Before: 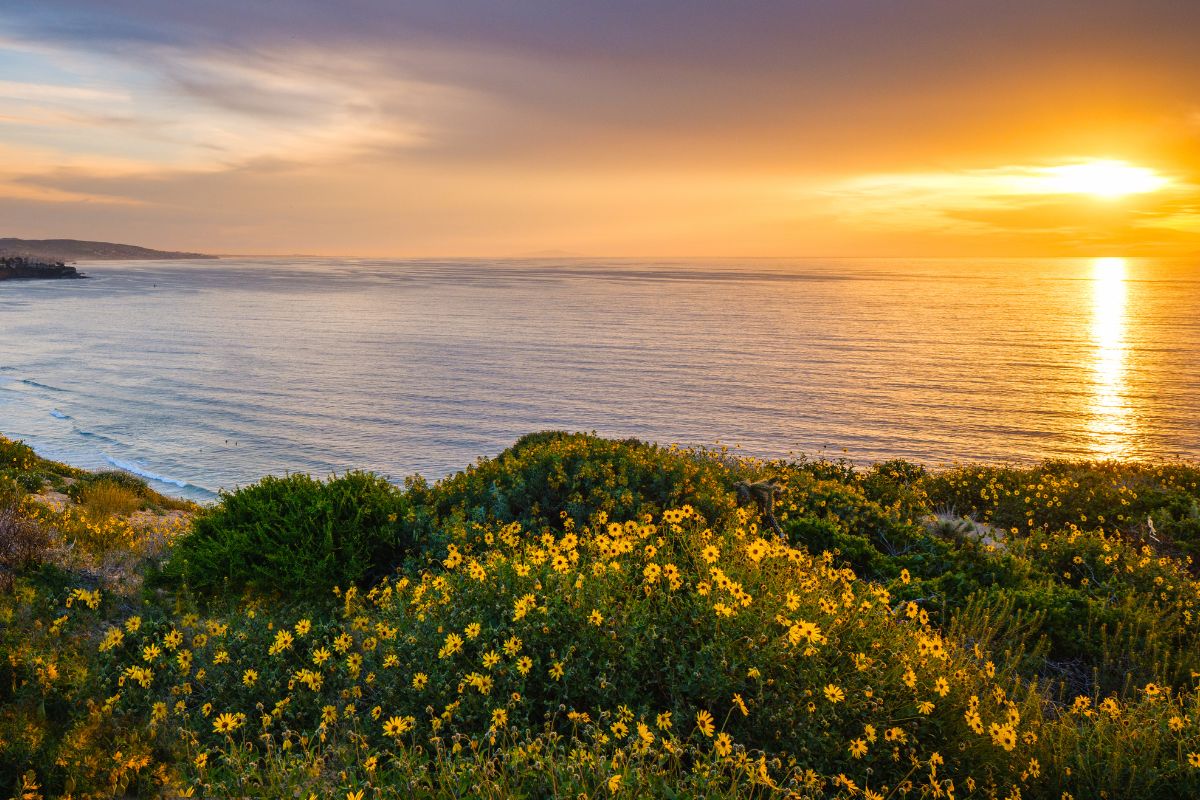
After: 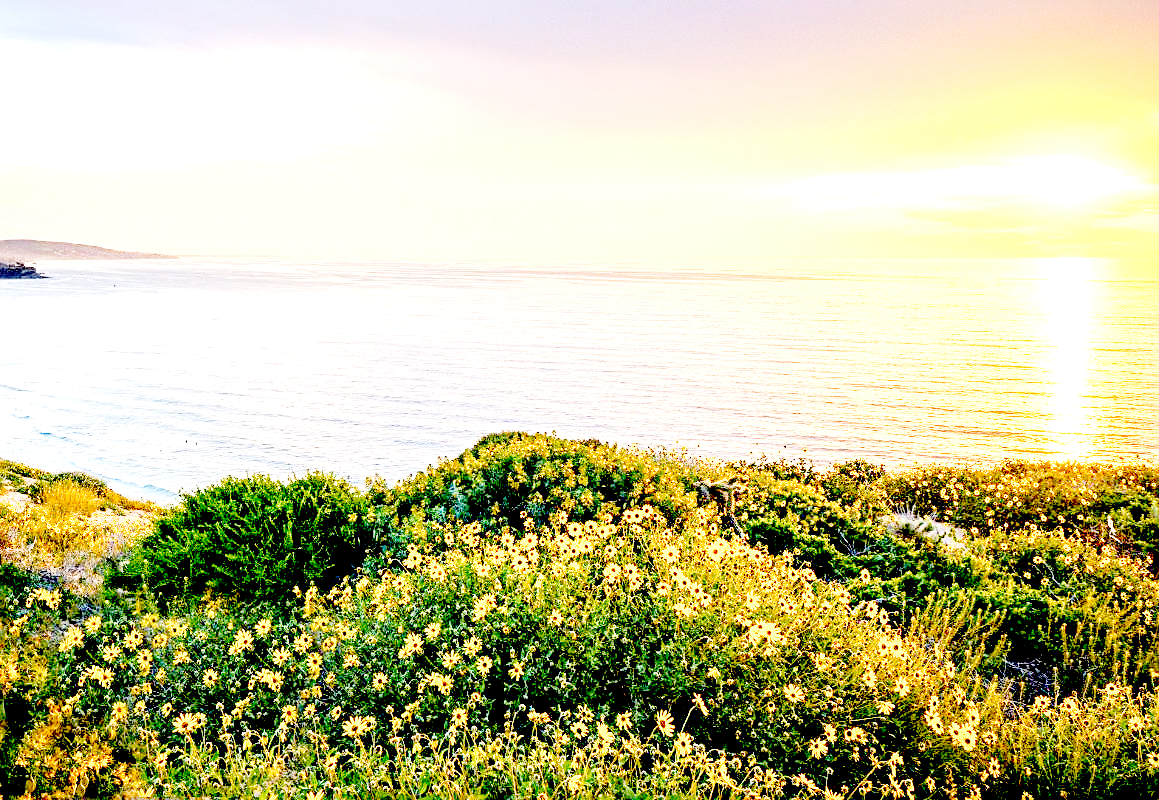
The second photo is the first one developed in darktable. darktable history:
crop and rotate: left 3.374%
sharpen: on, module defaults
tone curve: curves: ch0 [(0, 0) (0.169, 0.367) (0.635, 0.859) (1, 1)], preserve colors none
exposure: black level correction 0.015, exposure 1.763 EV, compensate exposure bias true, compensate highlight preservation false
